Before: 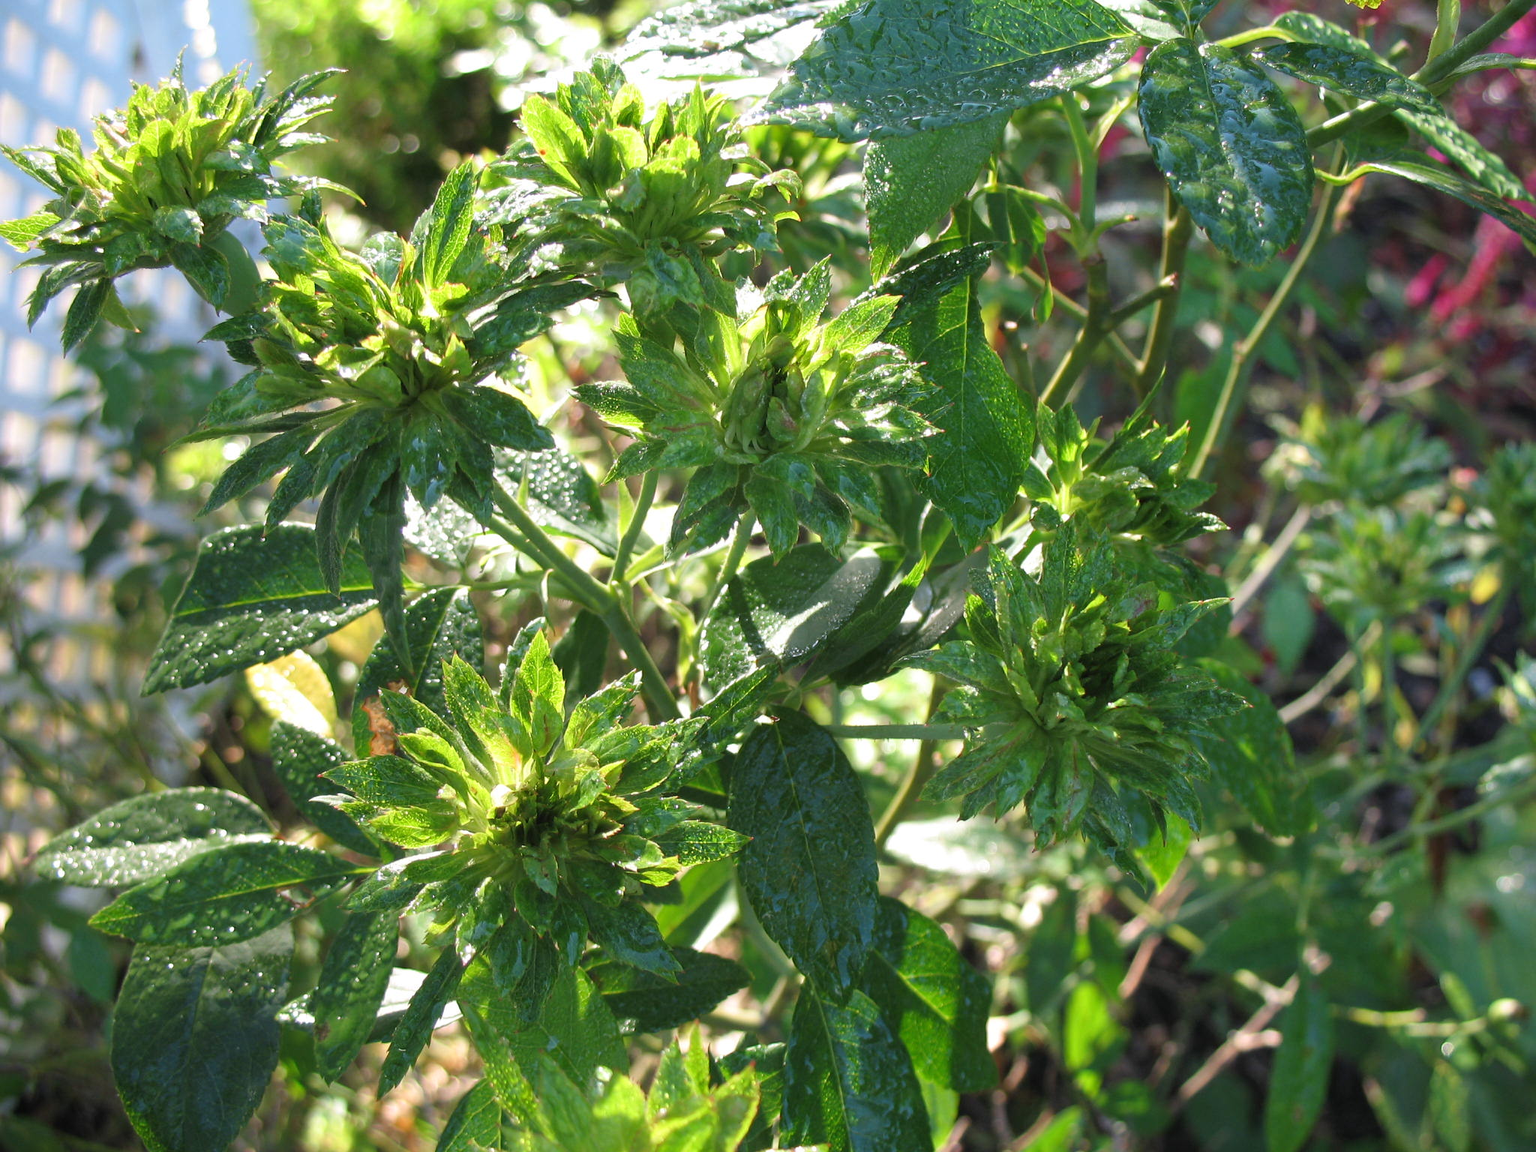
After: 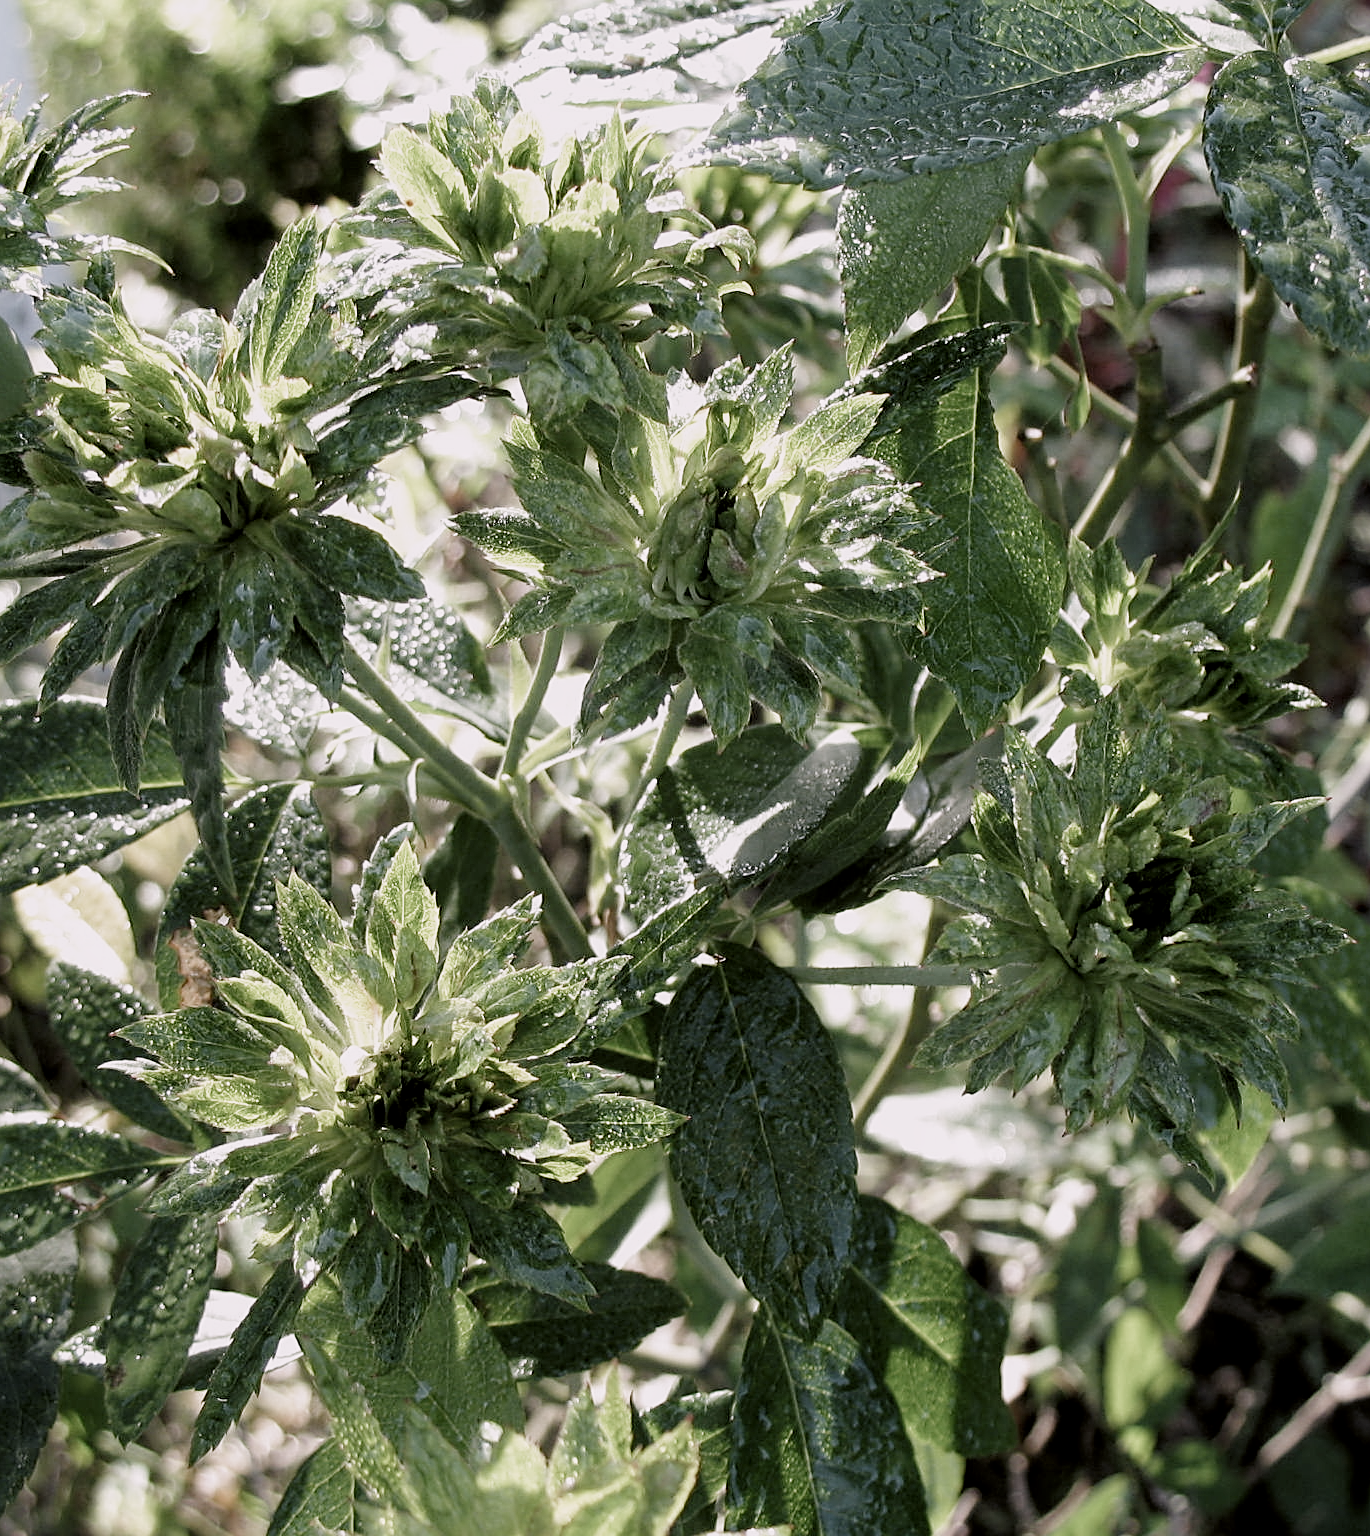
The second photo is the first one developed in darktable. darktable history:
filmic rgb: black relative exposure -5.12 EV, white relative exposure 3.53 EV, hardness 3.17, contrast 1.184, highlights saturation mix -30.72%, preserve chrominance no, color science v5 (2021)
local contrast: highlights 102%, shadows 97%, detail 119%, midtone range 0.2
sharpen: amount 0.497
crop: left 15.364%, right 17.738%
color correction: highlights a* 2.99, highlights b* -1.53, shadows a* -0.066, shadows b* 2.53, saturation 0.98
